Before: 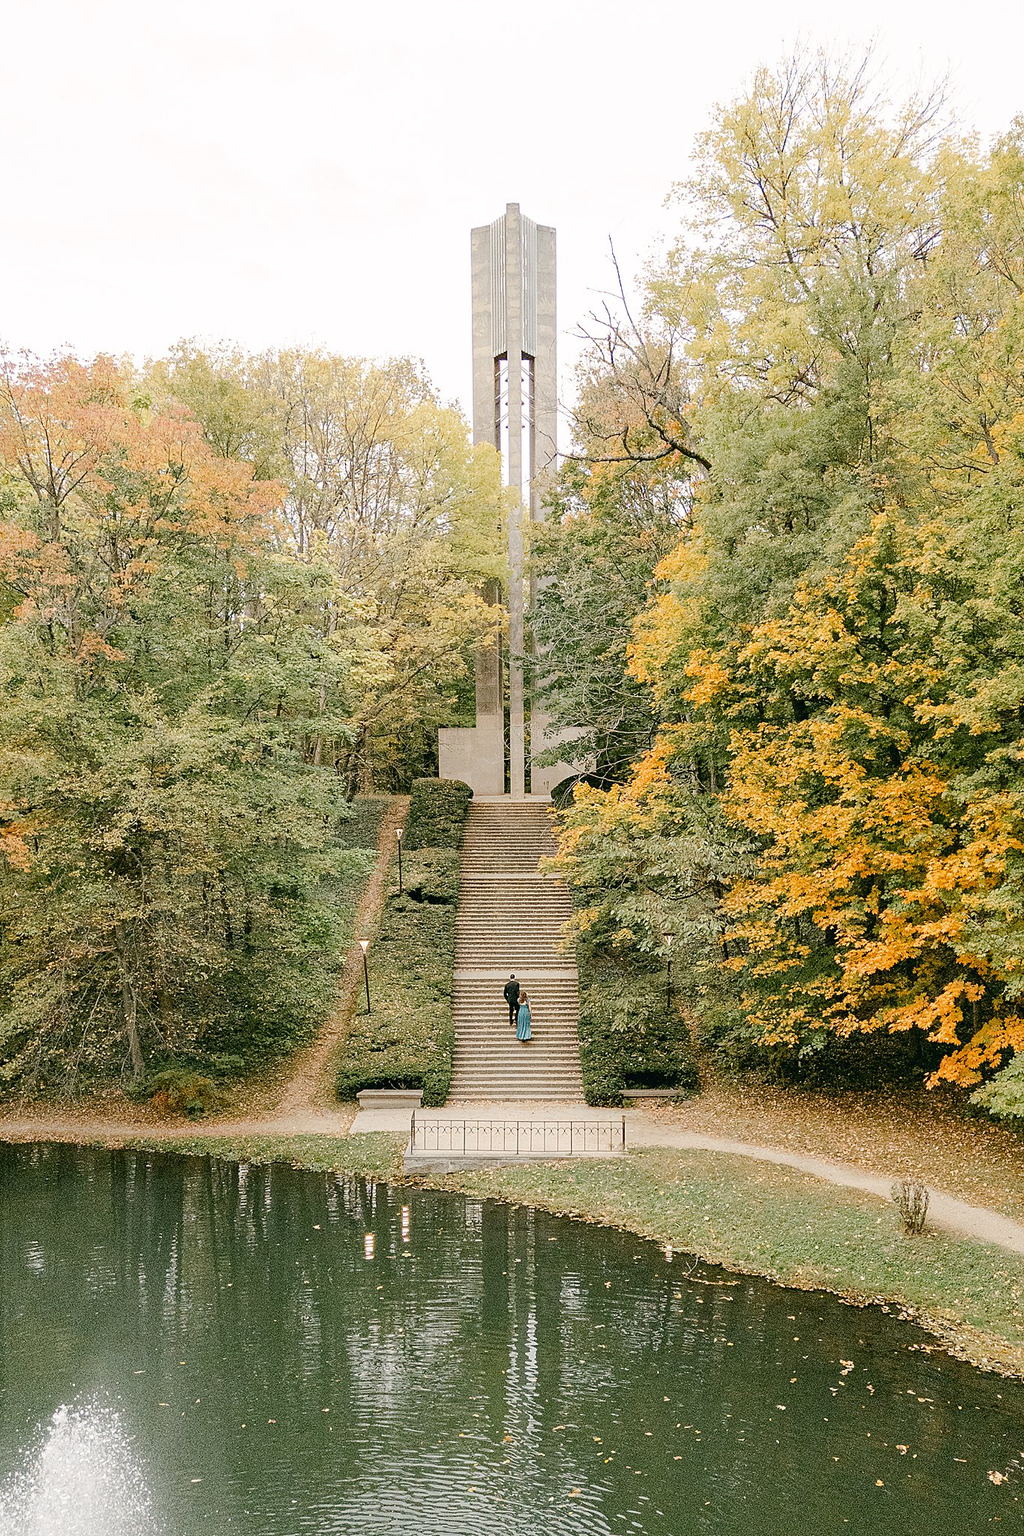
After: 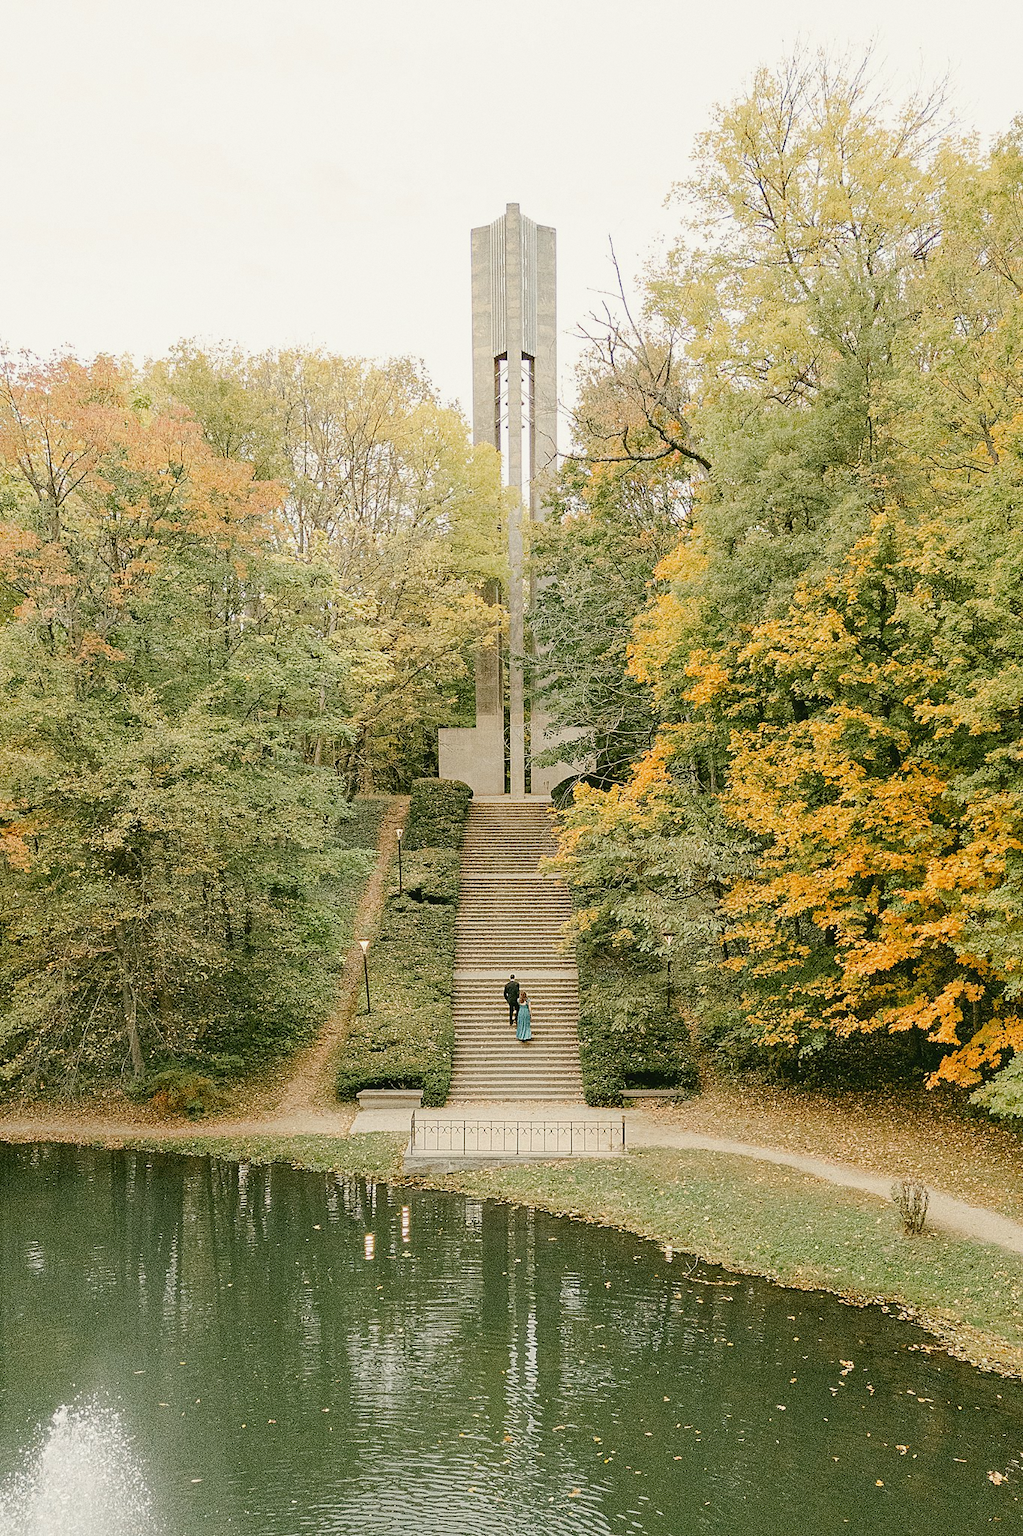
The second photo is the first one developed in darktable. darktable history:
color balance: mode lift, gamma, gain (sRGB), lift [1.04, 1, 1, 0.97], gamma [1.01, 1, 1, 0.97], gain [0.96, 1, 1, 0.97]
grain: coarseness 0.09 ISO
